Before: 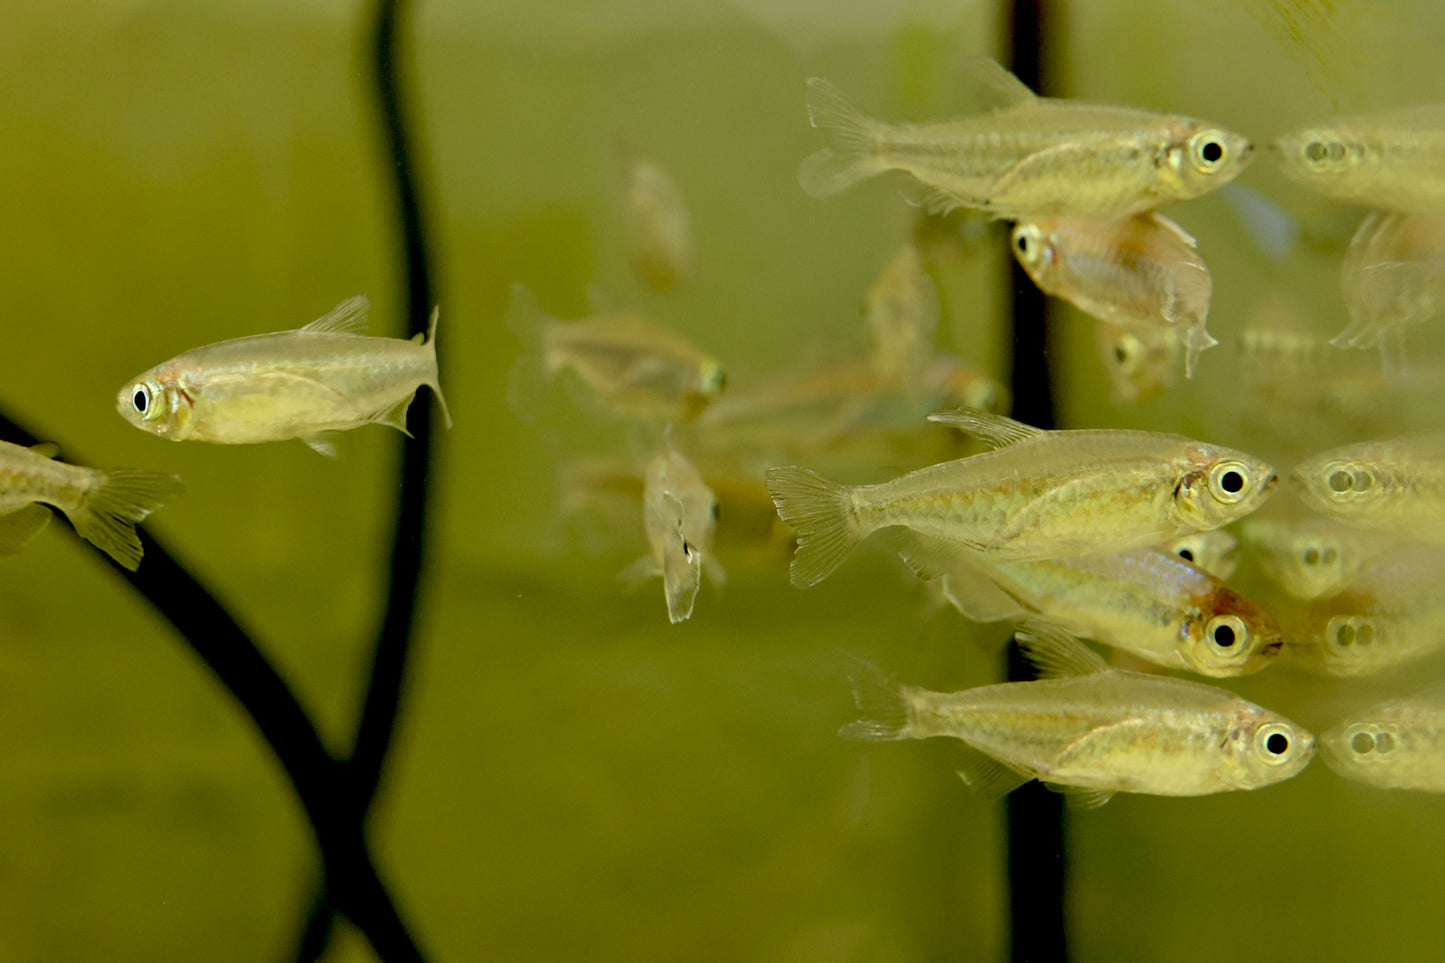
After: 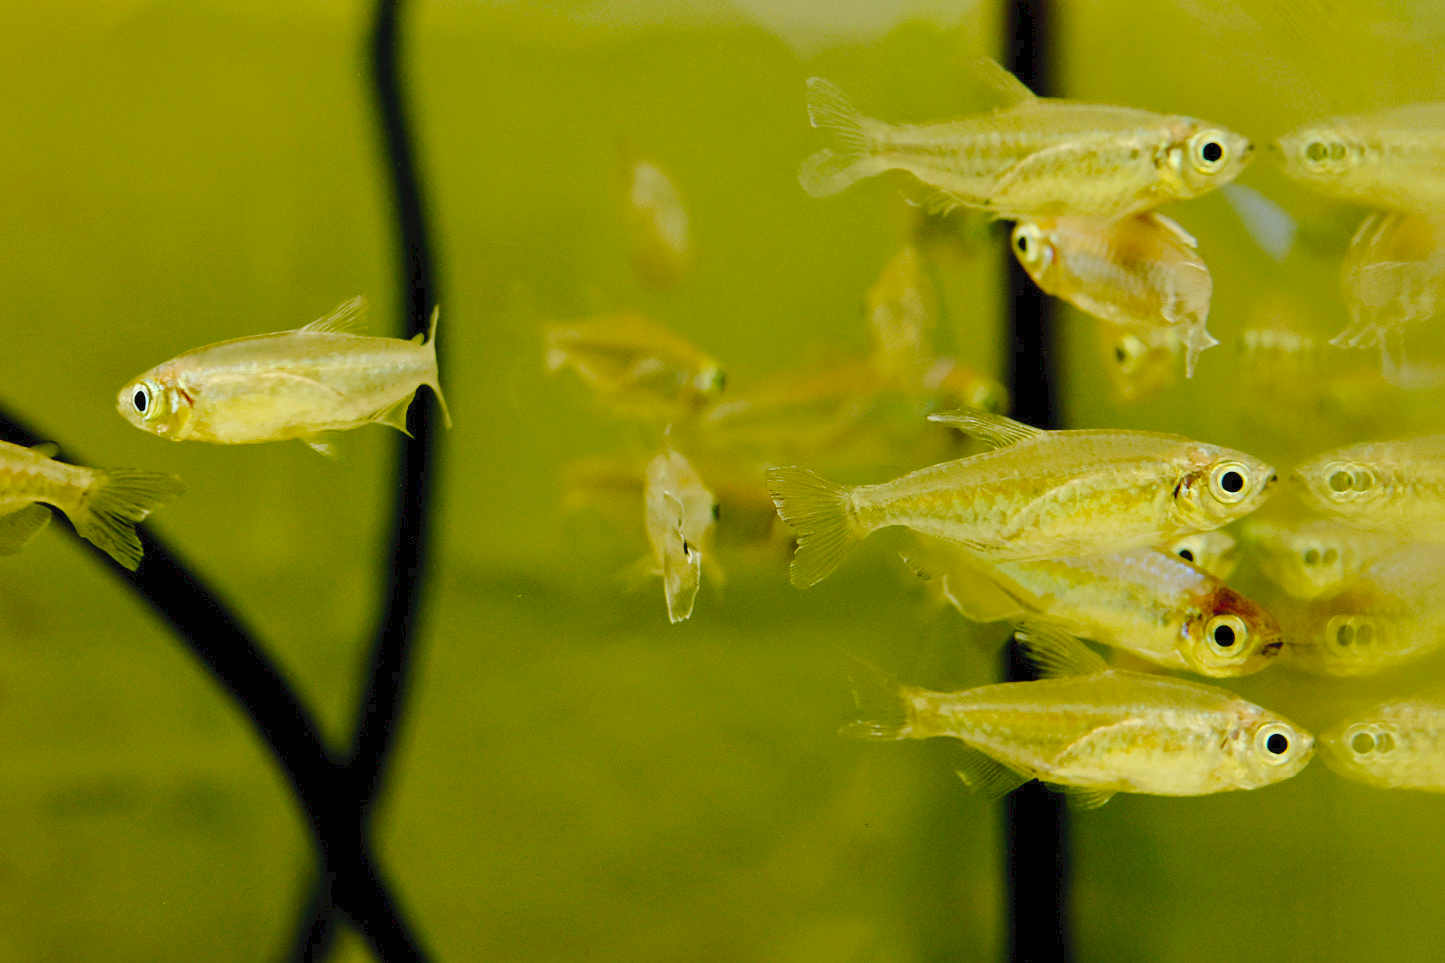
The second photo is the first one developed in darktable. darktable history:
tone curve: curves: ch0 [(0, 0) (0.003, 0.047) (0.011, 0.05) (0.025, 0.053) (0.044, 0.057) (0.069, 0.062) (0.1, 0.084) (0.136, 0.115) (0.177, 0.159) (0.224, 0.216) (0.277, 0.289) (0.335, 0.382) (0.399, 0.474) (0.468, 0.561) (0.543, 0.636) (0.623, 0.705) (0.709, 0.778) (0.801, 0.847) (0.898, 0.916) (1, 1)], preserve colors none
color balance rgb: linear chroma grading › shadows -8%, linear chroma grading › global chroma 10%, perceptual saturation grading › global saturation 2%, perceptual saturation grading › highlights -2%, perceptual saturation grading › mid-tones 4%, perceptual saturation grading › shadows 8%, perceptual brilliance grading › global brilliance 2%, perceptual brilliance grading › highlights -4%, global vibrance 16%, saturation formula JzAzBz (2021)
